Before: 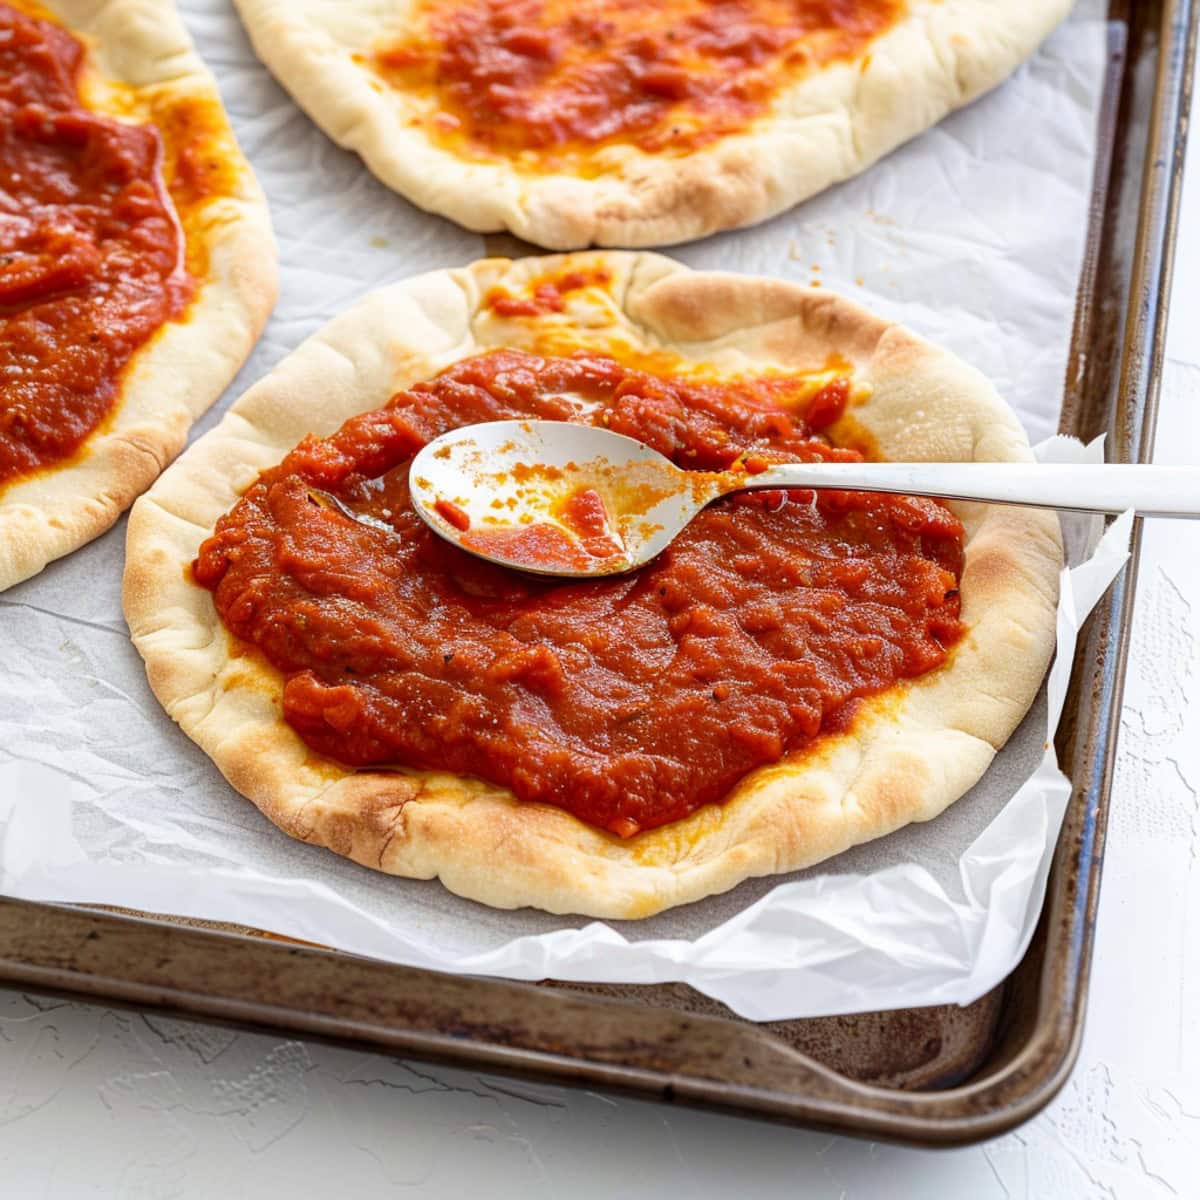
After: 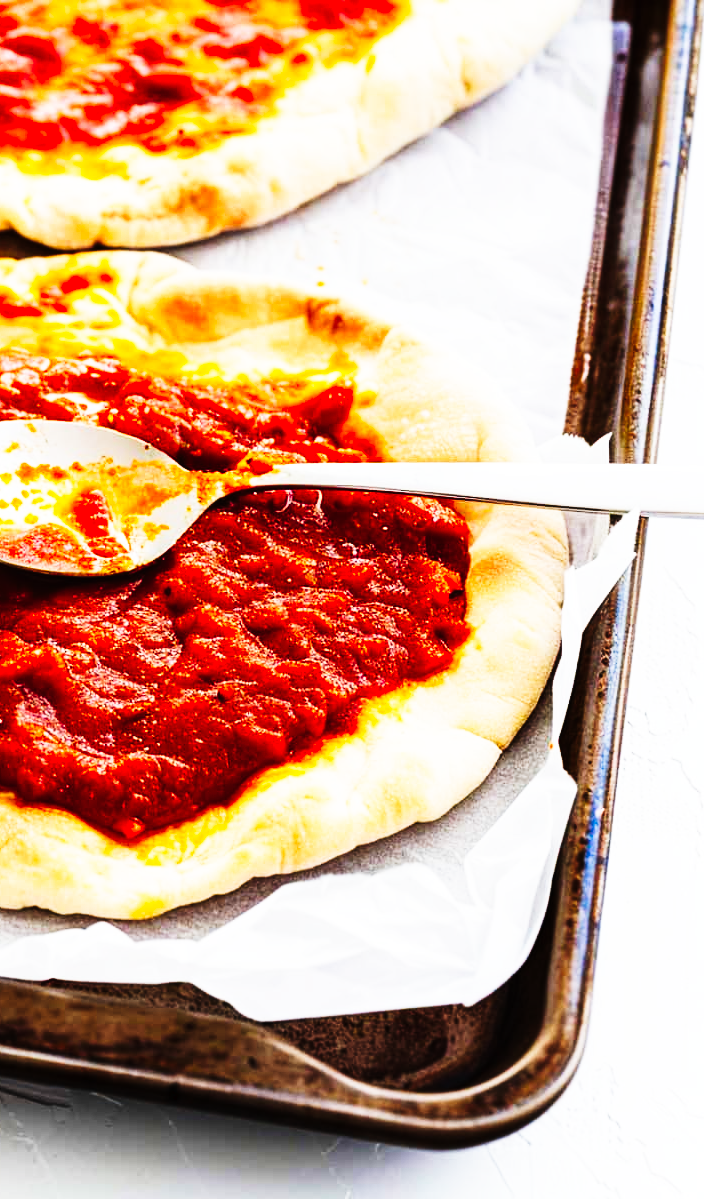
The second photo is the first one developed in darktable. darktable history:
tone curve: curves: ch0 [(0, 0) (0.003, 0.006) (0.011, 0.008) (0.025, 0.011) (0.044, 0.015) (0.069, 0.019) (0.1, 0.023) (0.136, 0.03) (0.177, 0.042) (0.224, 0.065) (0.277, 0.103) (0.335, 0.177) (0.399, 0.294) (0.468, 0.463) (0.543, 0.639) (0.623, 0.805) (0.709, 0.909) (0.801, 0.967) (0.898, 0.989) (1, 1)], preserve colors none
crop: left 41.301%
